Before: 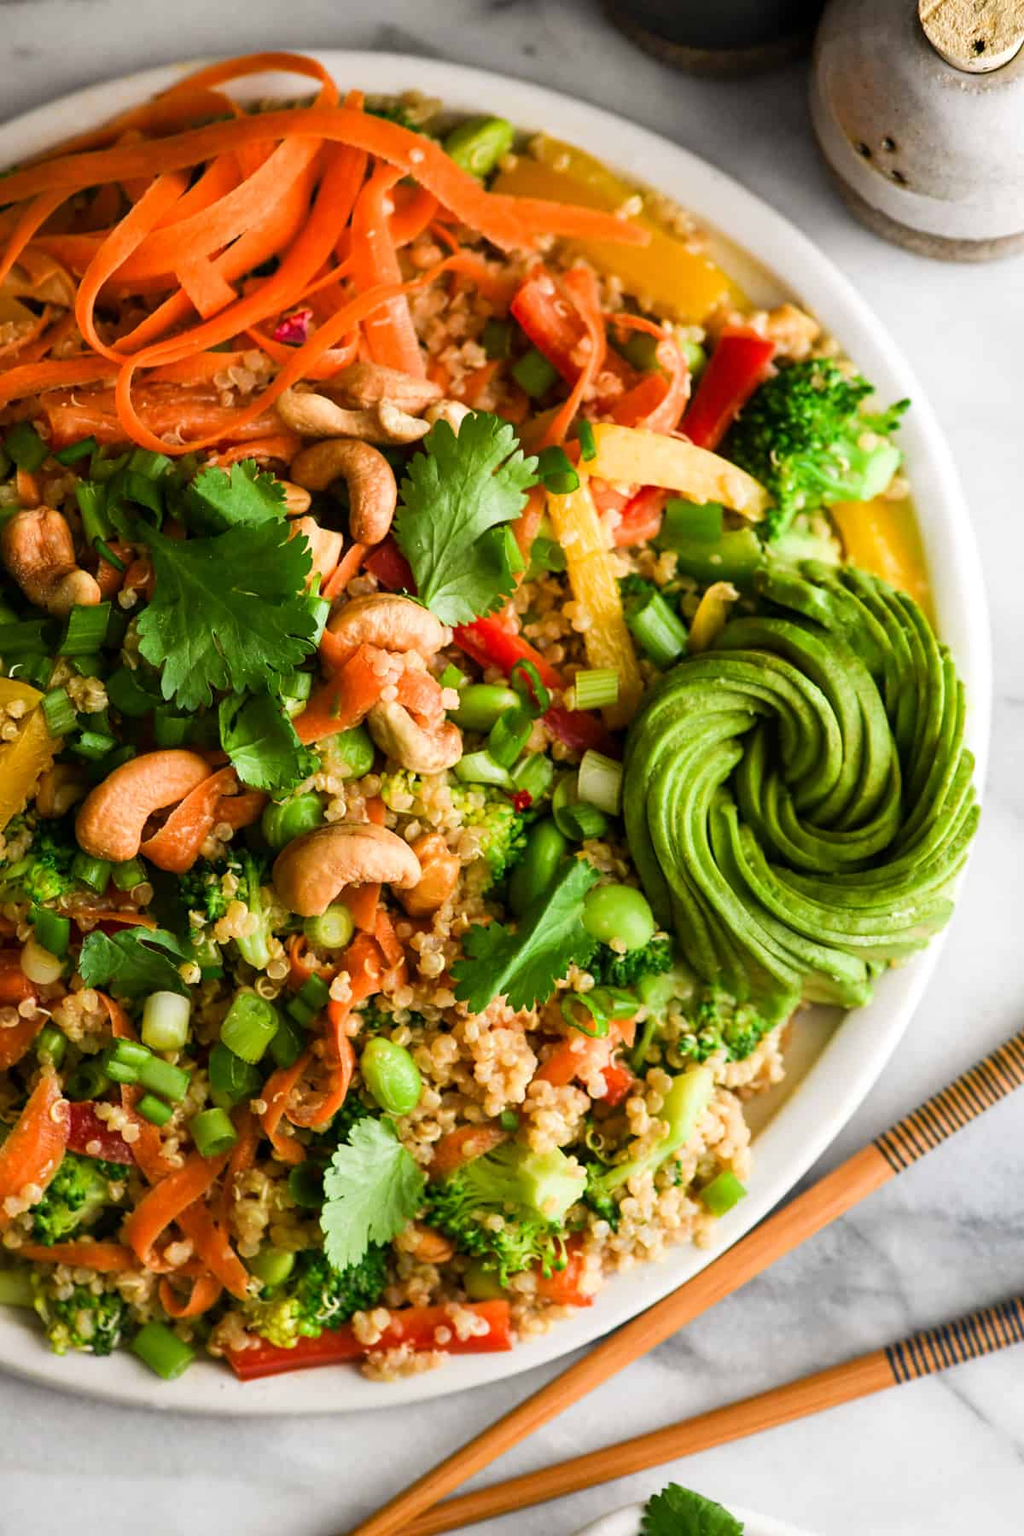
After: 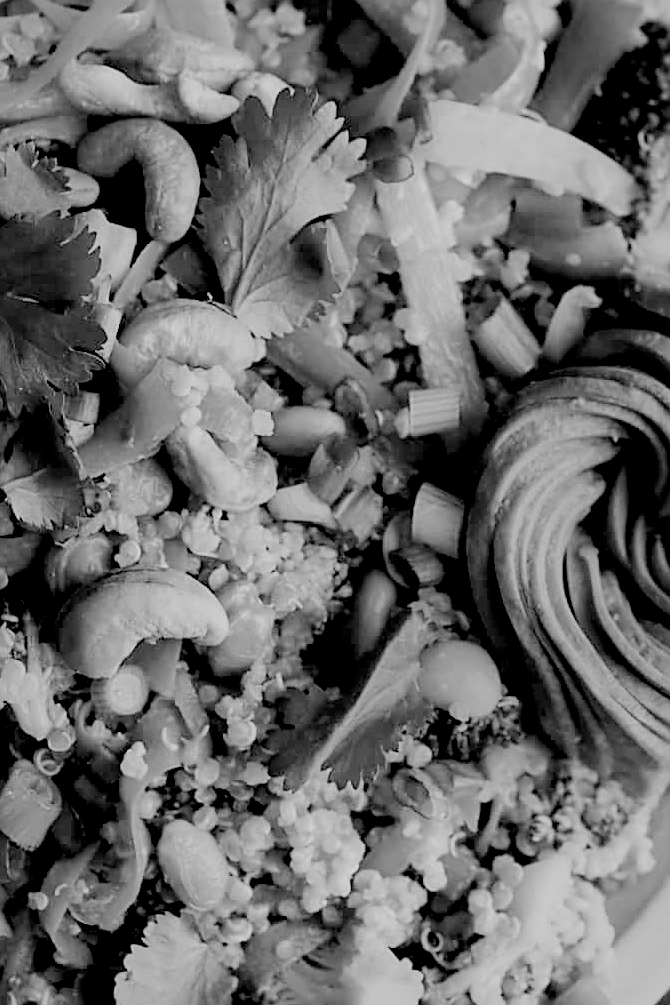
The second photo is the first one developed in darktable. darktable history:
monochrome: a 79.32, b 81.83, size 1.1
crop and rotate: left 22.13%, top 22.054%, right 22.026%, bottom 22.102%
white balance: red 1.138, green 0.996, blue 0.812
exposure: exposure 0.4 EV, compensate highlight preservation false
filmic rgb: black relative exposure -7.65 EV, white relative exposure 4.56 EV, hardness 3.61, color science v6 (2022)
rgb levels: levels [[0.034, 0.472, 0.904], [0, 0.5, 1], [0, 0.5, 1]]
sharpen: on, module defaults
